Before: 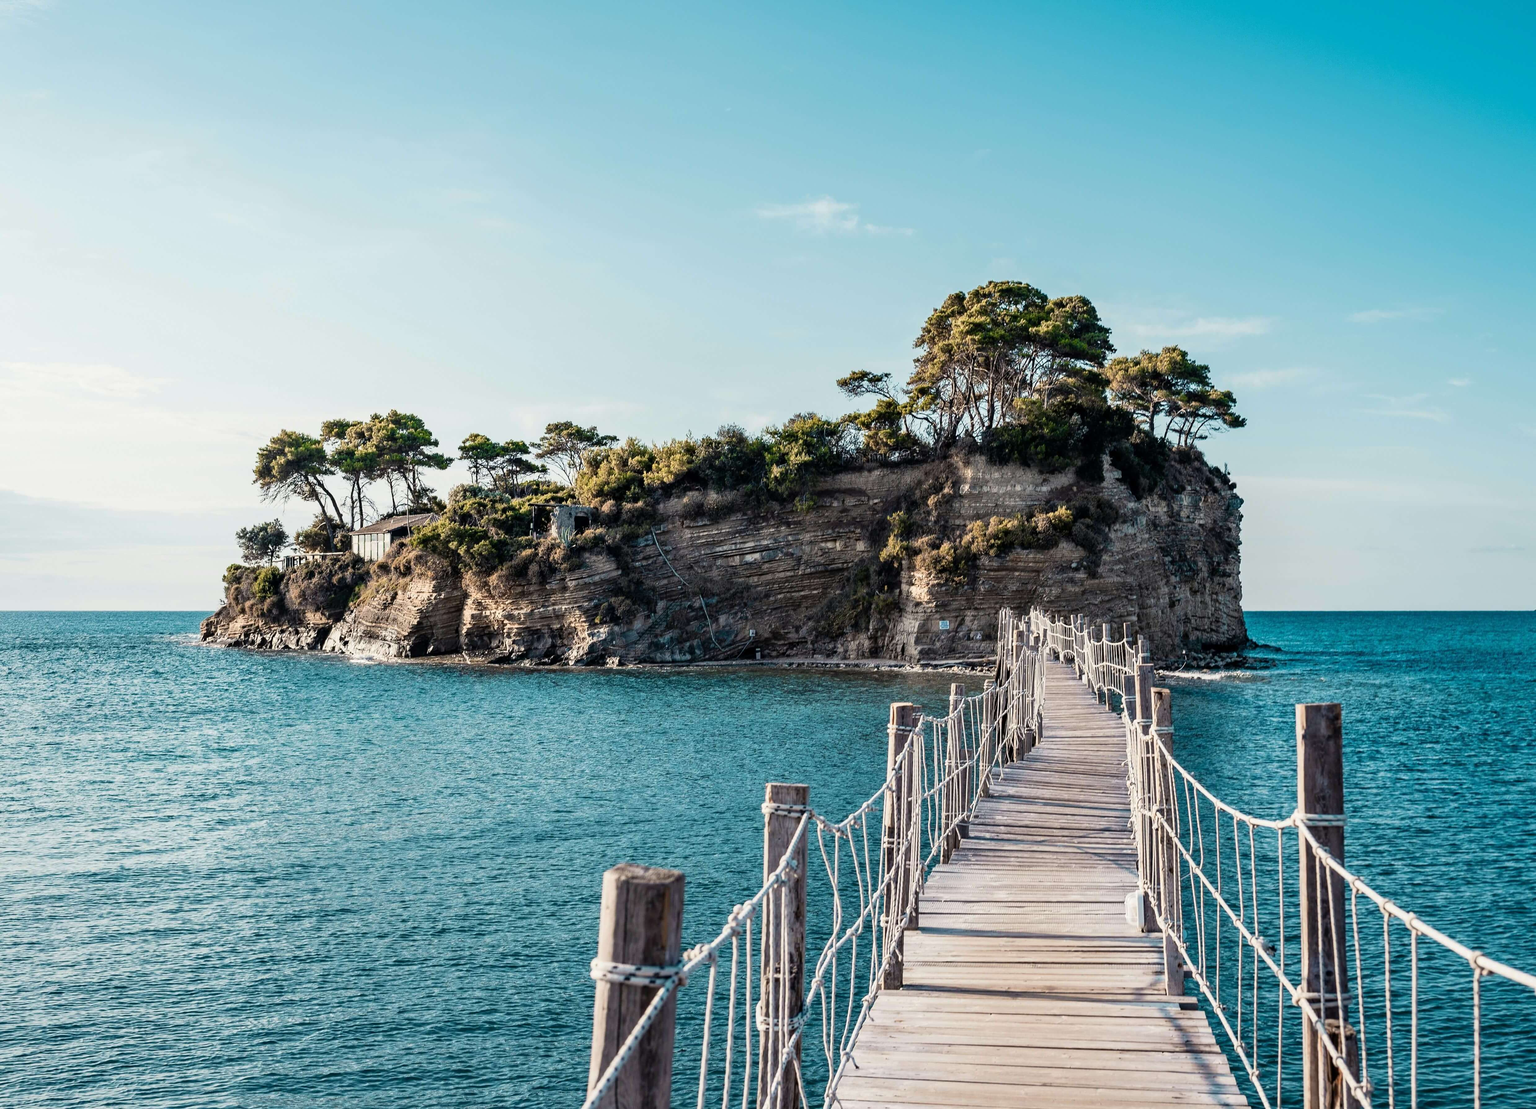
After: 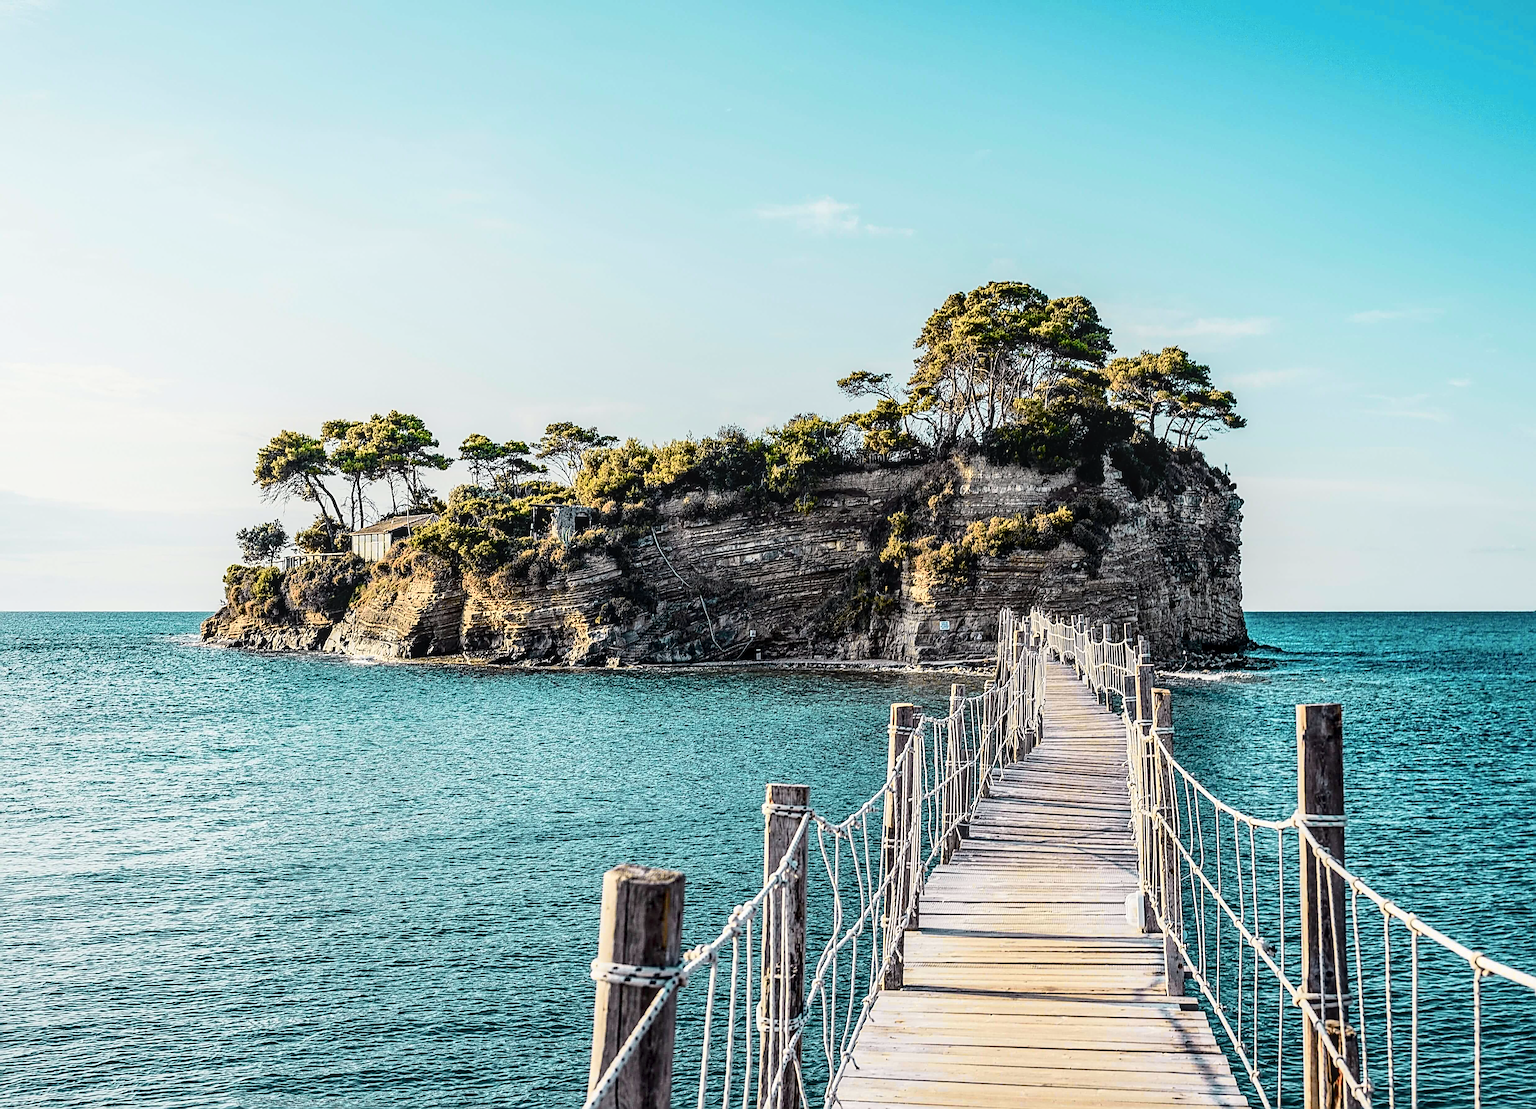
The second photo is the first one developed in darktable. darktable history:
tone curve: curves: ch0 [(0, 0.012) (0.037, 0.03) (0.123, 0.092) (0.19, 0.157) (0.269, 0.27) (0.48, 0.57) (0.595, 0.695) (0.718, 0.823) (0.855, 0.913) (1, 0.982)]; ch1 [(0, 0) (0.243, 0.245) (0.422, 0.415) (0.493, 0.495) (0.508, 0.506) (0.536, 0.542) (0.569, 0.611) (0.611, 0.662) (0.769, 0.807) (1, 1)]; ch2 [(0, 0) (0.249, 0.216) (0.349, 0.321) (0.424, 0.442) (0.476, 0.483) (0.498, 0.499) (0.517, 0.519) (0.532, 0.56) (0.569, 0.624) (0.614, 0.667) (0.706, 0.757) (0.808, 0.809) (0.991, 0.968)], color space Lab, independent channels, preserve colors none
sharpen: radius 3.69, amount 0.928
local contrast: detail 130%
